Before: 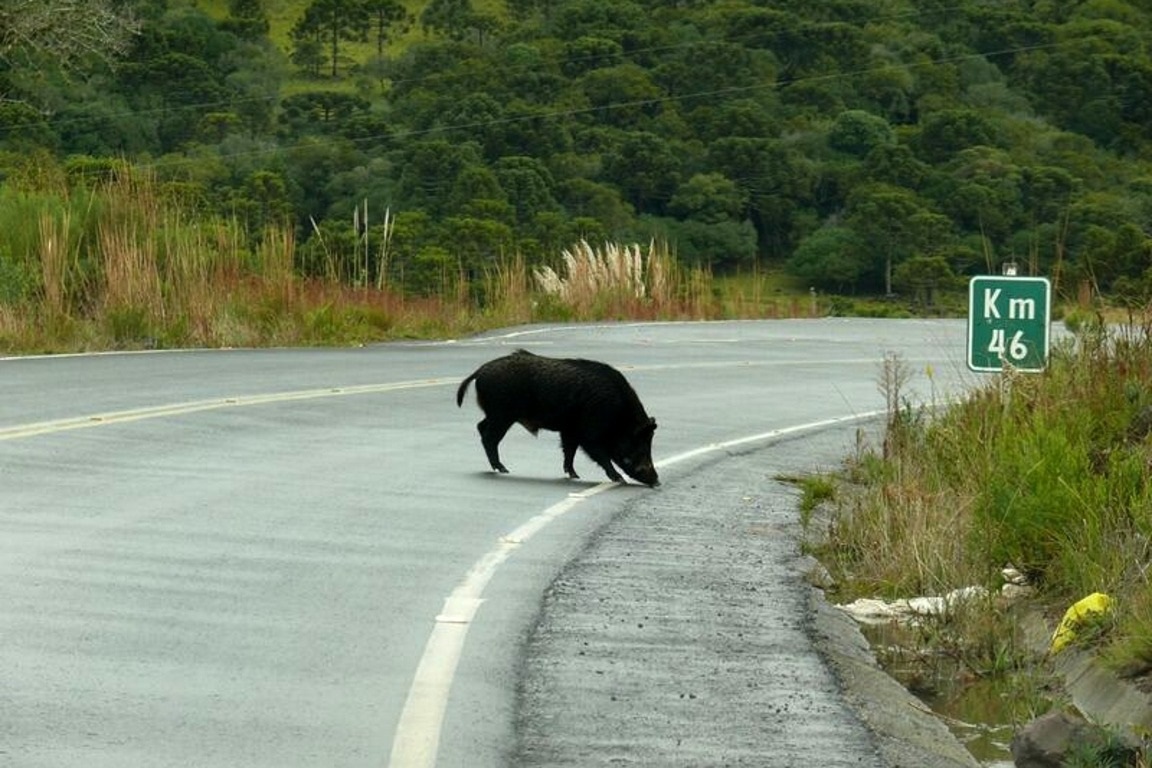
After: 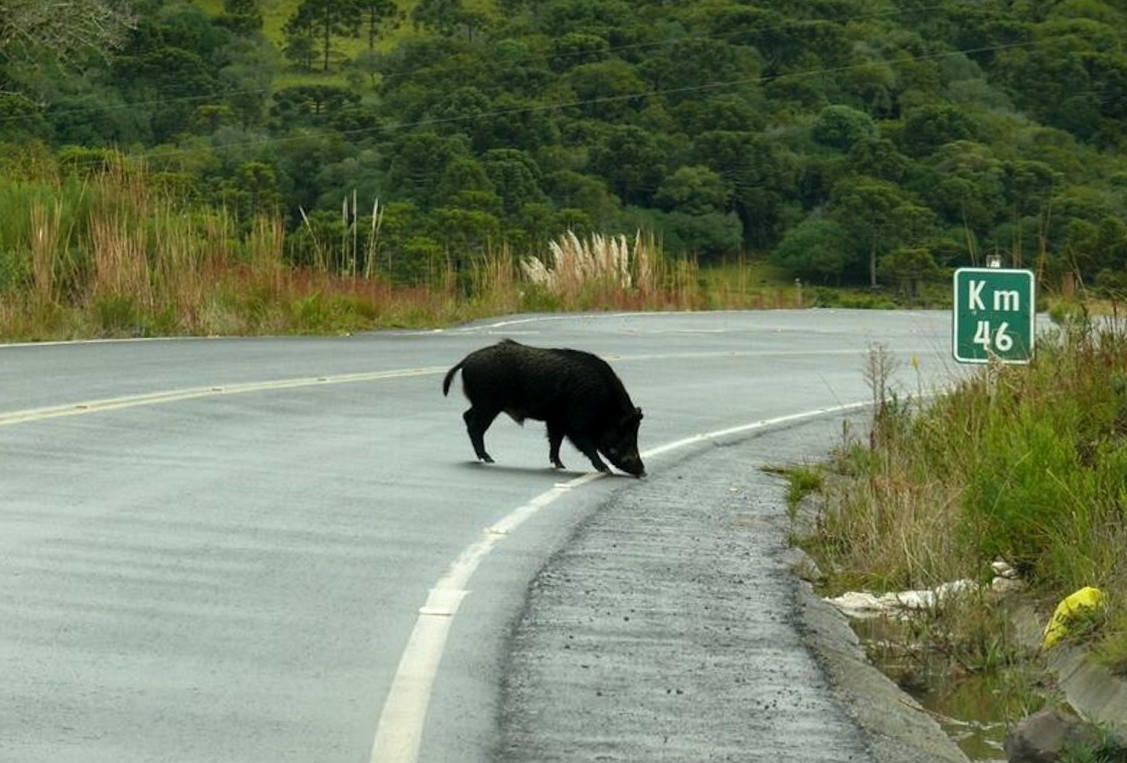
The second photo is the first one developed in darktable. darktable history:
rotate and perspective: rotation 0.226°, lens shift (vertical) -0.042, crop left 0.023, crop right 0.982, crop top 0.006, crop bottom 0.994
shadows and highlights: shadows 25, highlights -25
